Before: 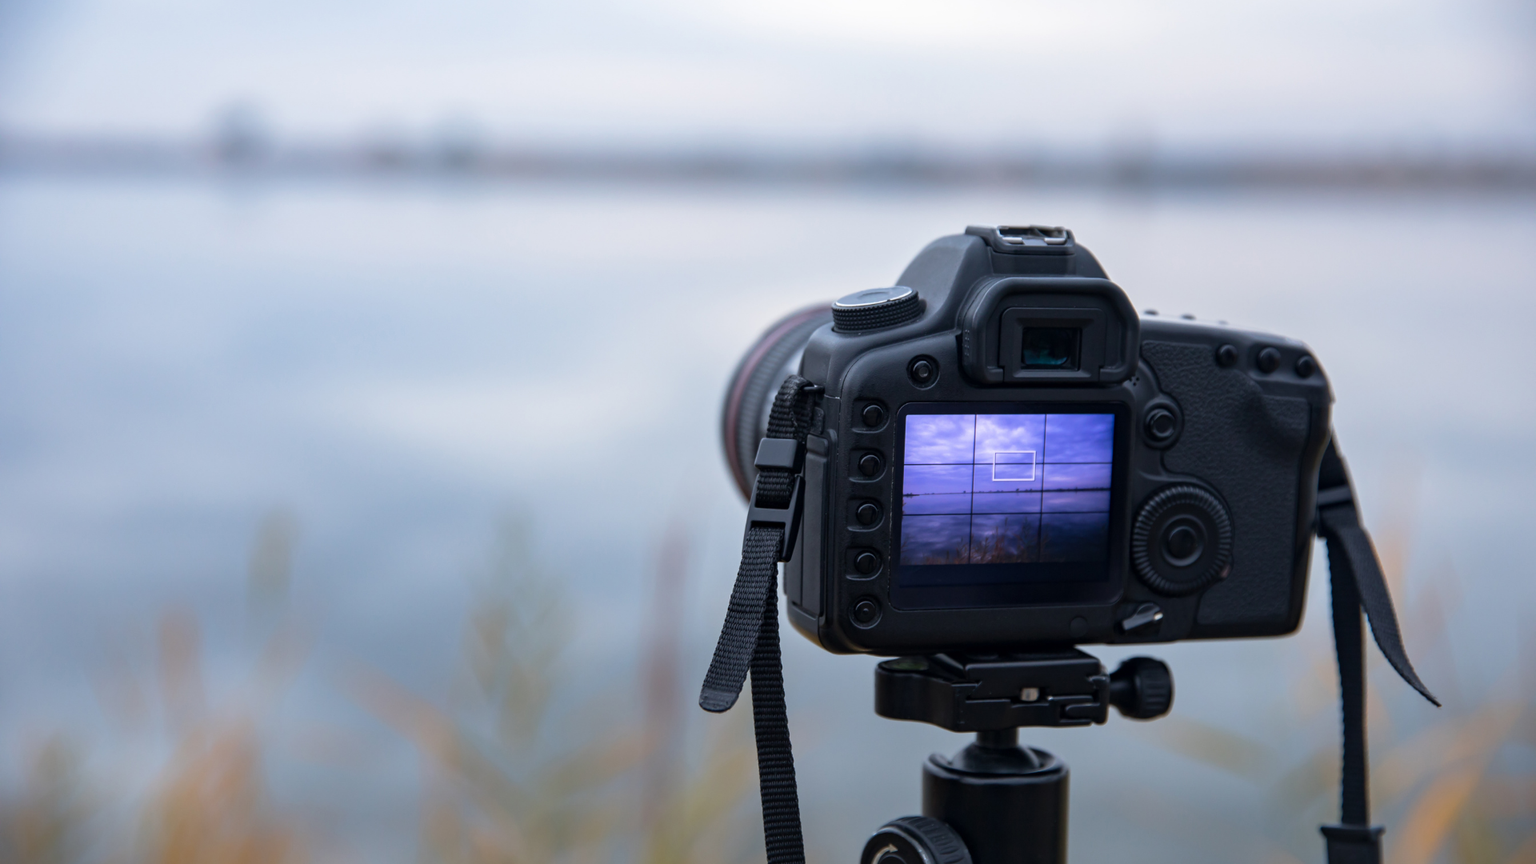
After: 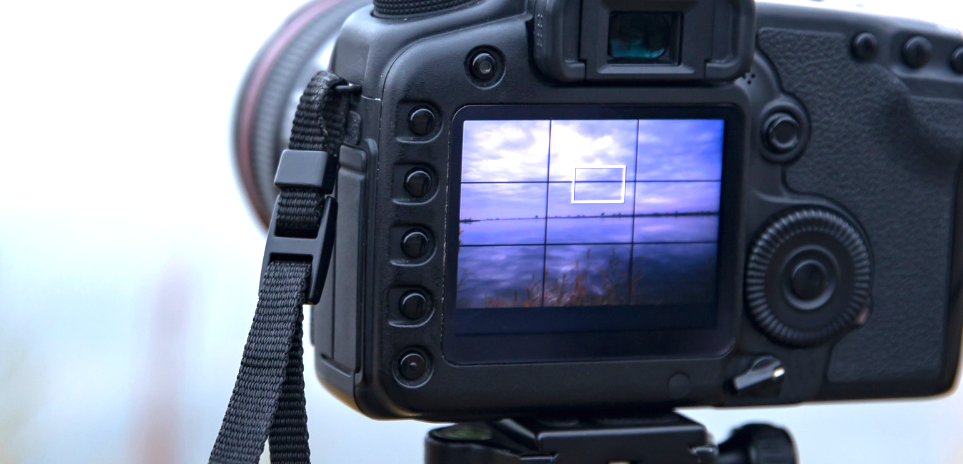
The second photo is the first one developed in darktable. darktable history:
crop: left 34.885%, top 36.927%, right 14.941%, bottom 20.094%
exposure: black level correction 0, exposure 1.097 EV, compensate exposure bias true, compensate highlight preservation false
